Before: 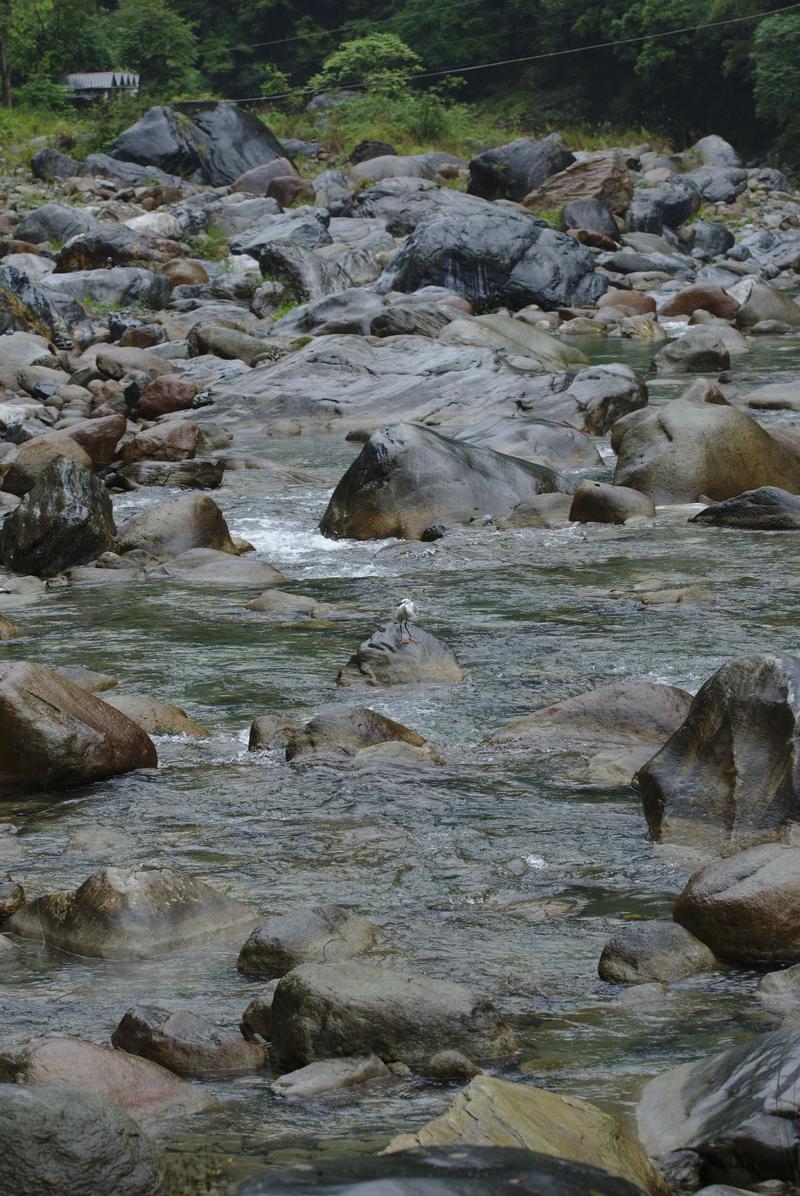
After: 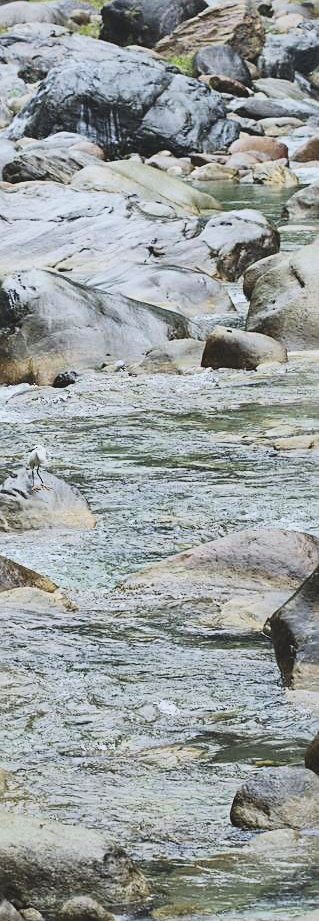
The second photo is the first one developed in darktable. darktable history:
contrast brightness saturation: contrast -0.163, brightness 0.055, saturation -0.127
sharpen: on, module defaults
tone equalizer: edges refinement/feathering 500, mask exposure compensation -1.57 EV, preserve details no
crop: left 46.033%, top 12.882%, right 14.059%, bottom 10.071%
base curve: curves: ch0 [(0, 0) (0.007, 0.004) (0.027, 0.03) (0.046, 0.07) (0.207, 0.54) (0.442, 0.872) (0.673, 0.972) (1, 1)]
